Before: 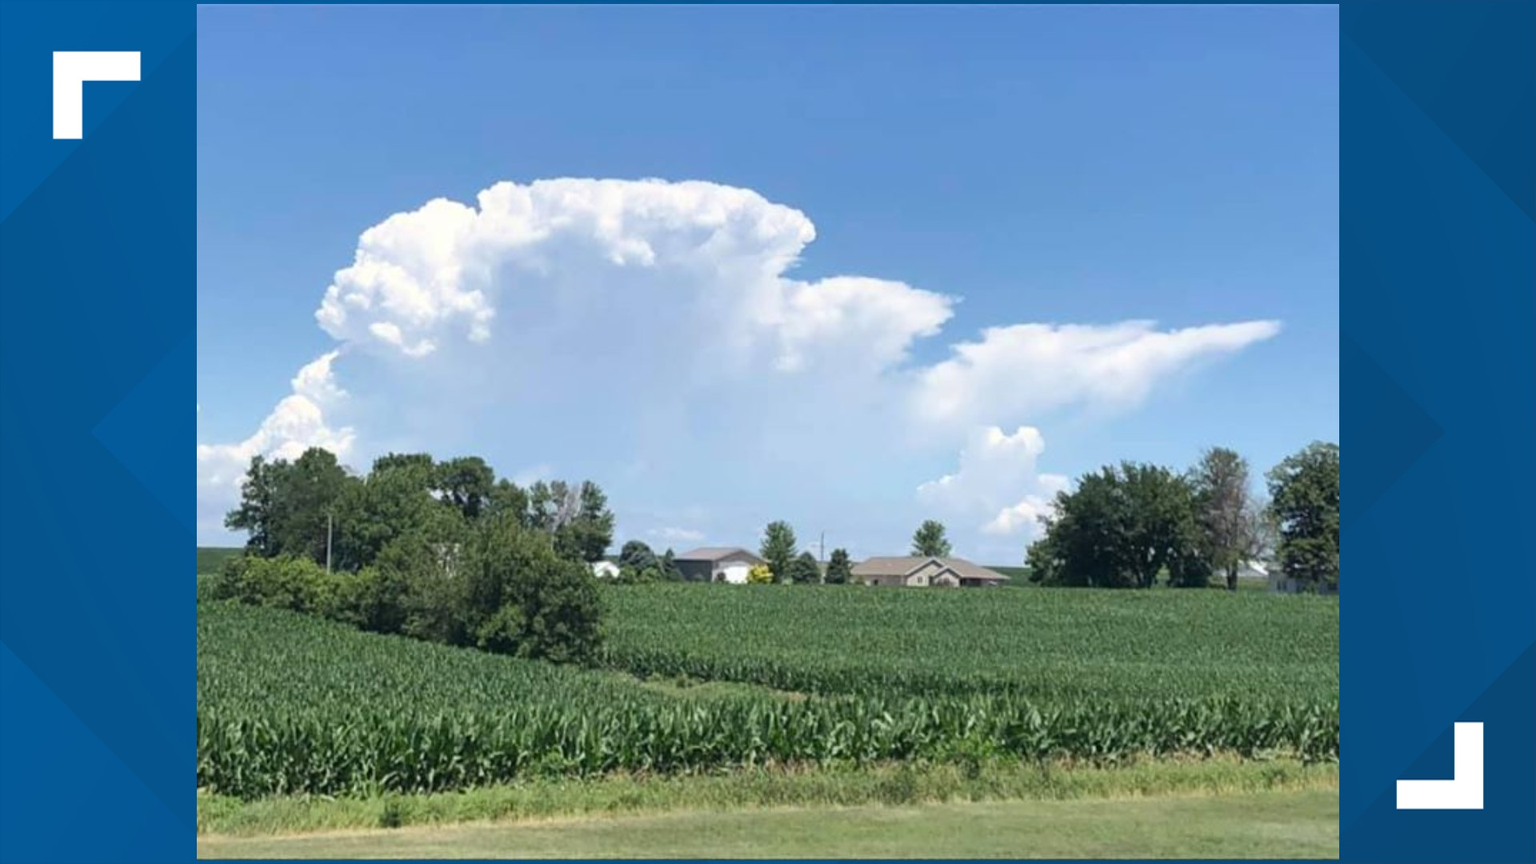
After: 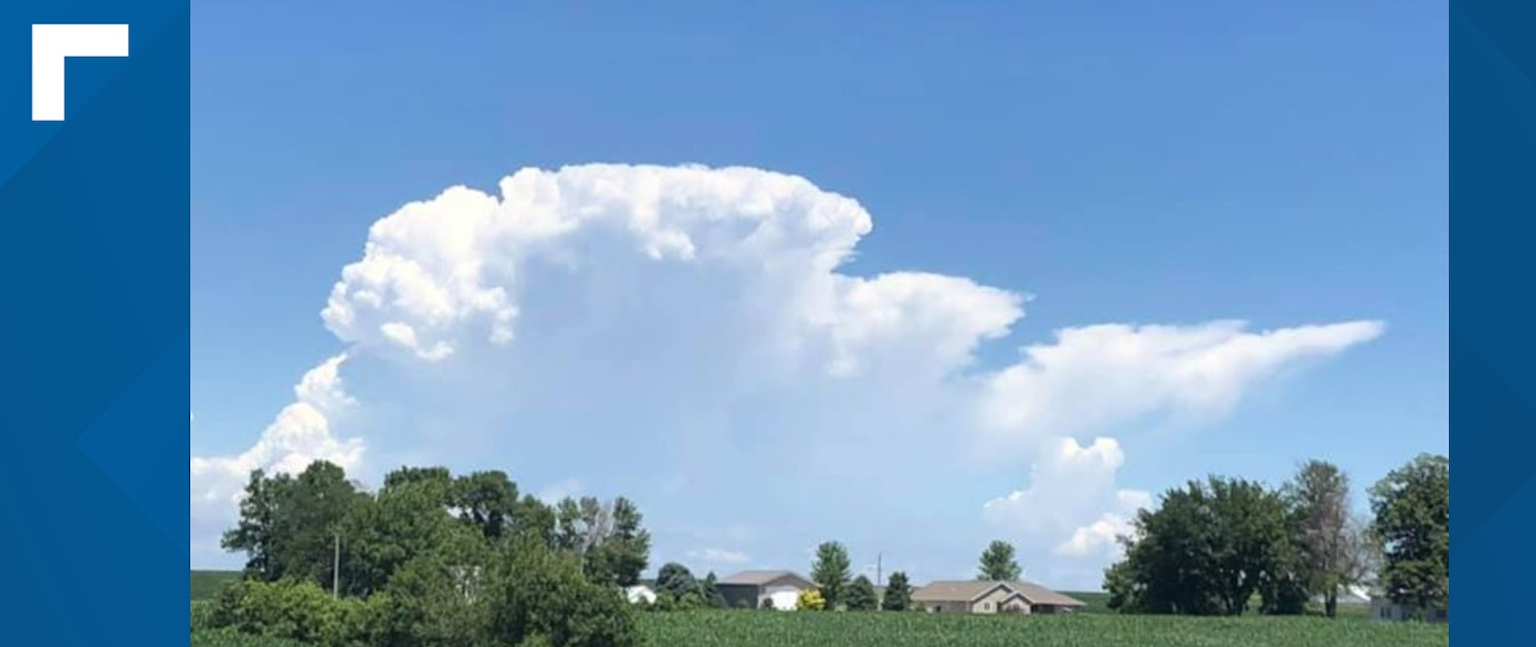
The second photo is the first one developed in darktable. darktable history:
crop: left 1.605%, top 3.444%, right 7.585%, bottom 28.464%
